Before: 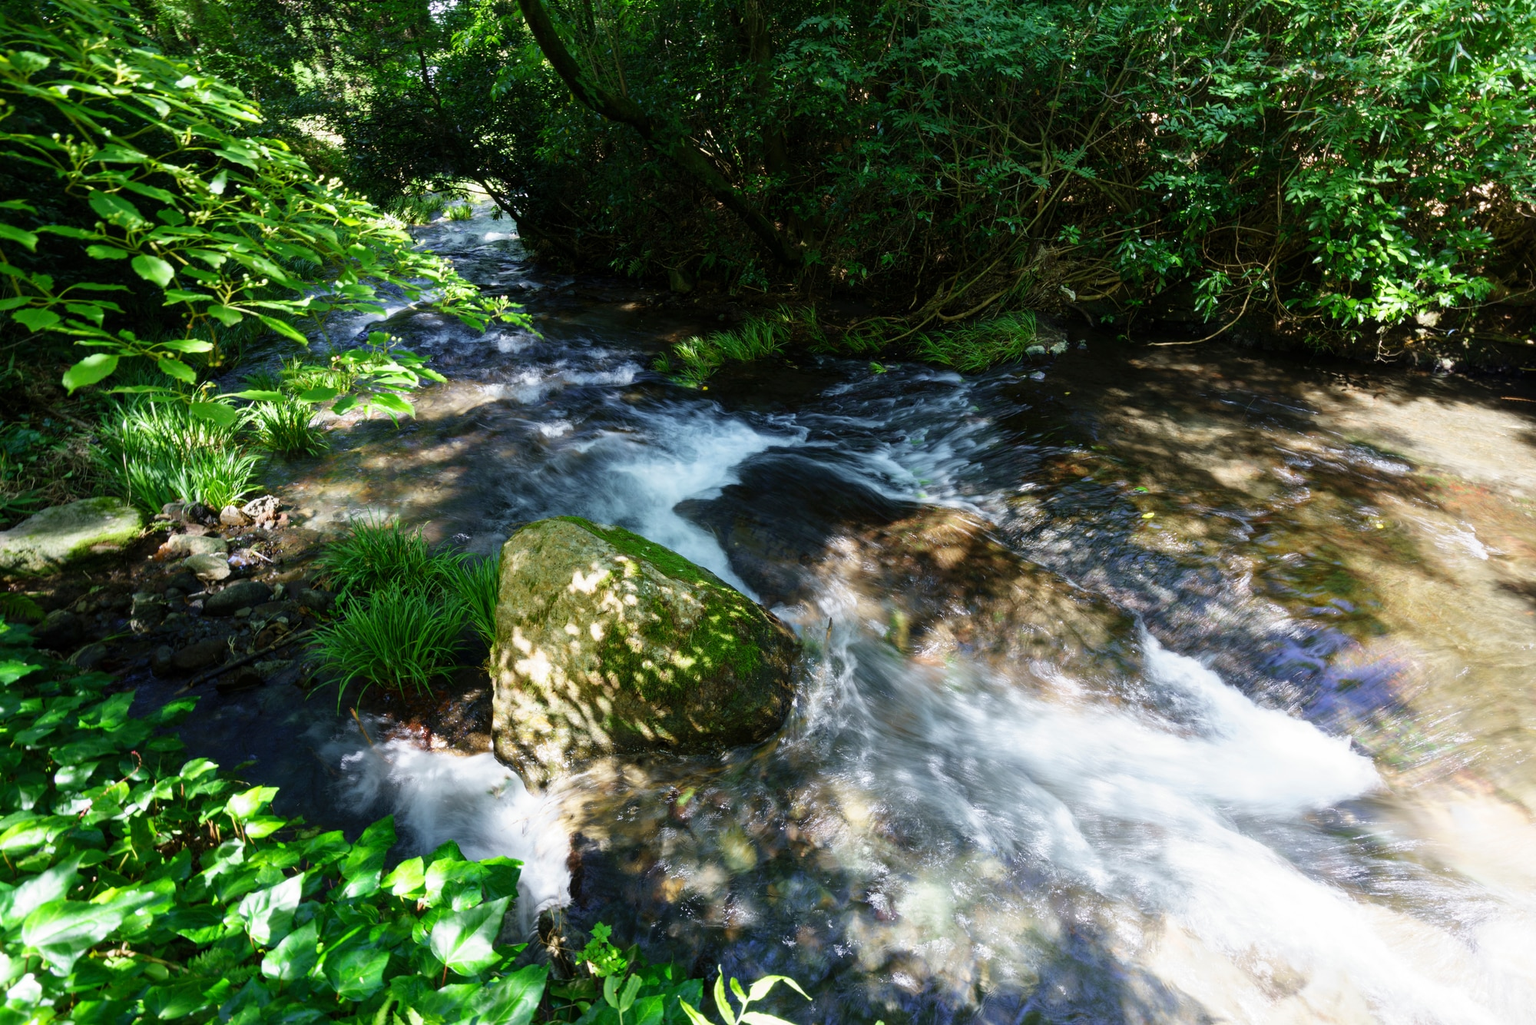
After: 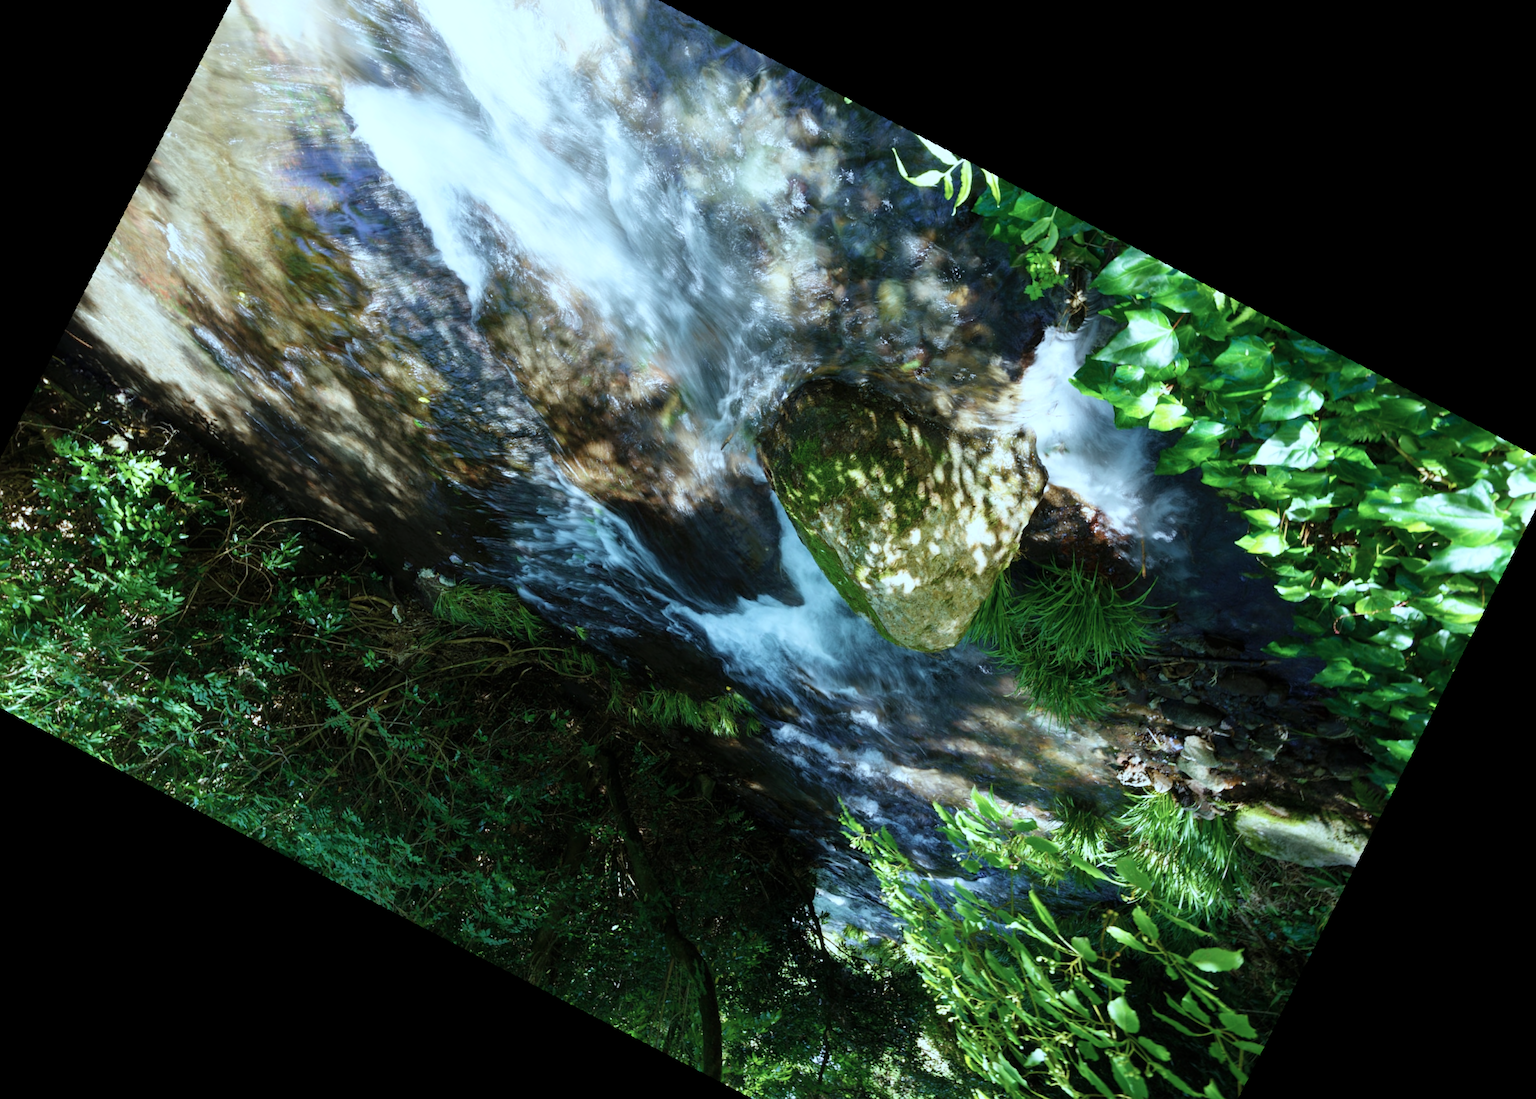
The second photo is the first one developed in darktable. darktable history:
color correction: highlights a* -12.64, highlights b* -18.1, saturation 0.7
rotate and perspective: rotation -4.2°, shear 0.006, automatic cropping off
crop and rotate: angle 148.68°, left 9.111%, top 15.603%, right 4.588%, bottom 17.041%
color balance rgb: perceptual saturation grading › global saturation 20%, global vibrance 20%
